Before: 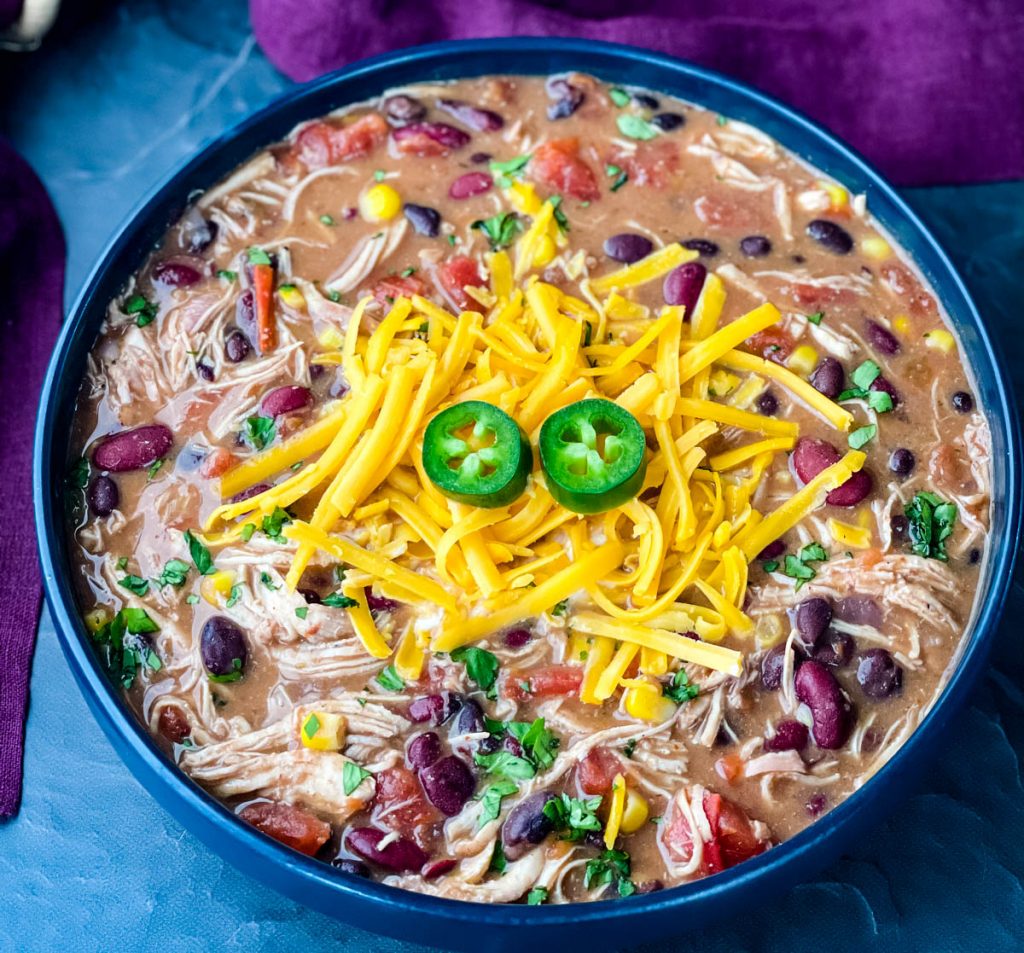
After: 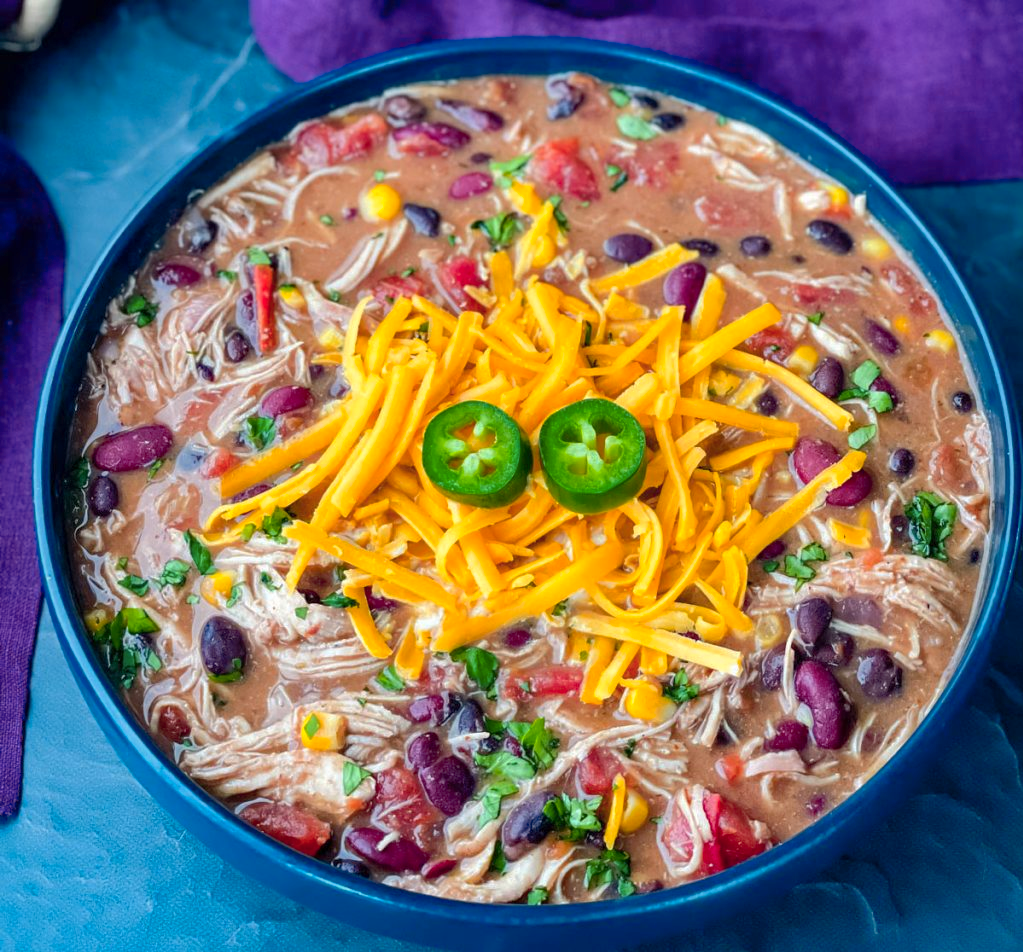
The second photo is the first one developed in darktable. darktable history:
color zones: curves: ch1 [(0.239, 0.552) (0.75, 0.5)]; ch2 [(0.25, 0.462) (0.749, 0.457)]
shadows and highlights: on, module defaults
